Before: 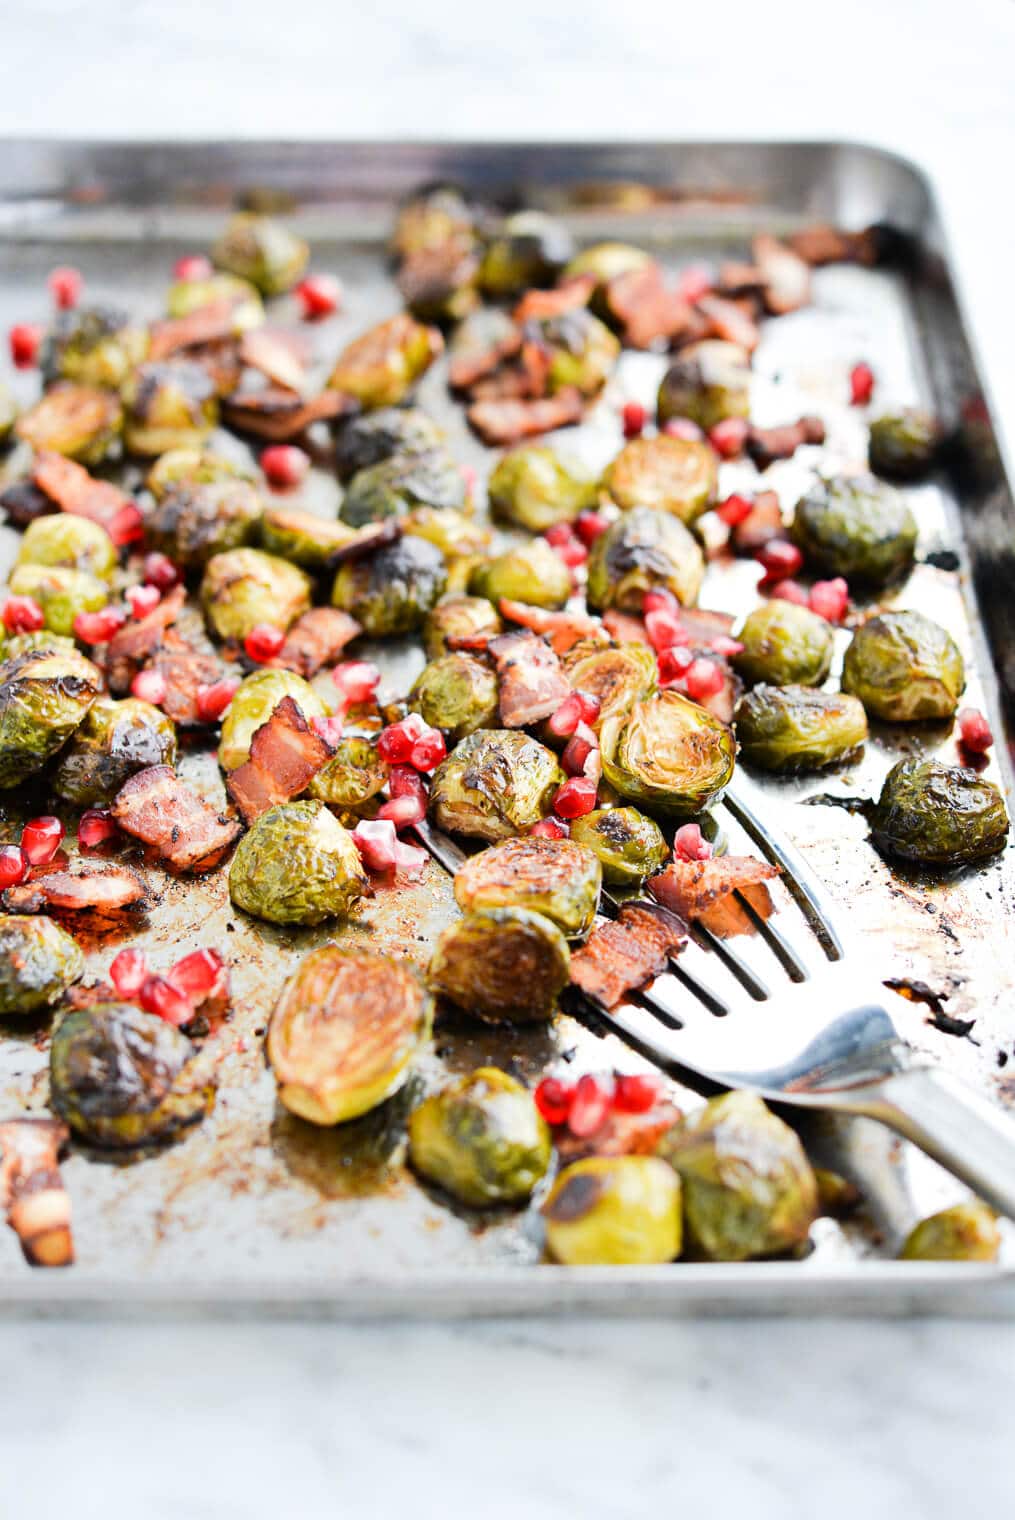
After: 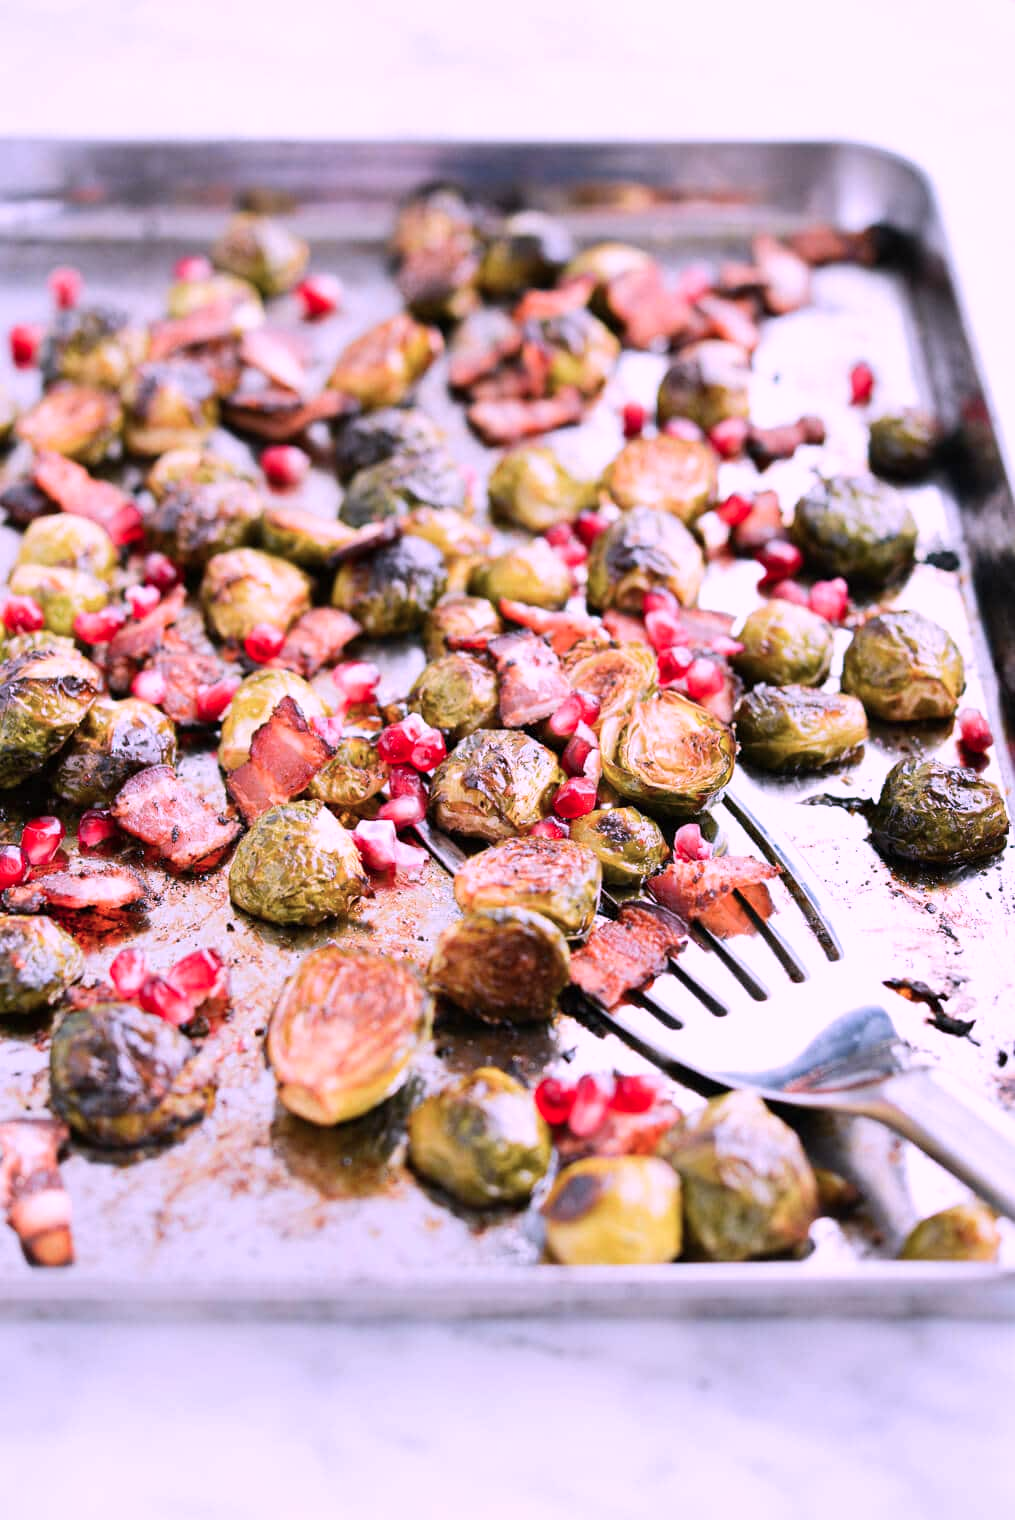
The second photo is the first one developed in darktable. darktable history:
color correction: highlights a* 15.27, highlights b* -20.09
